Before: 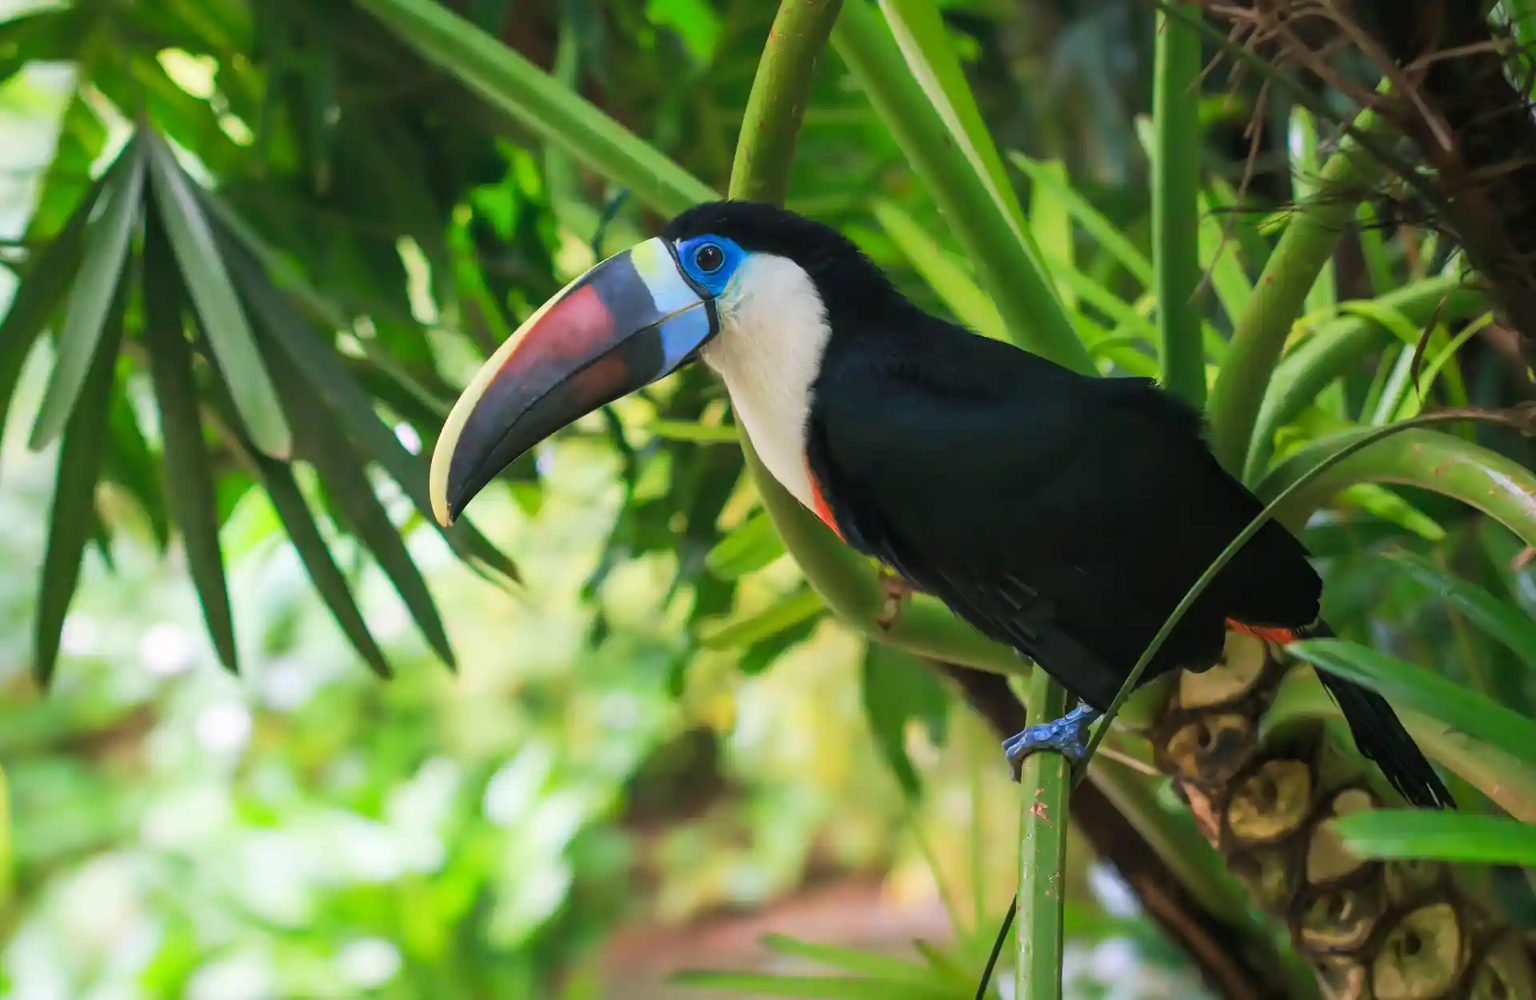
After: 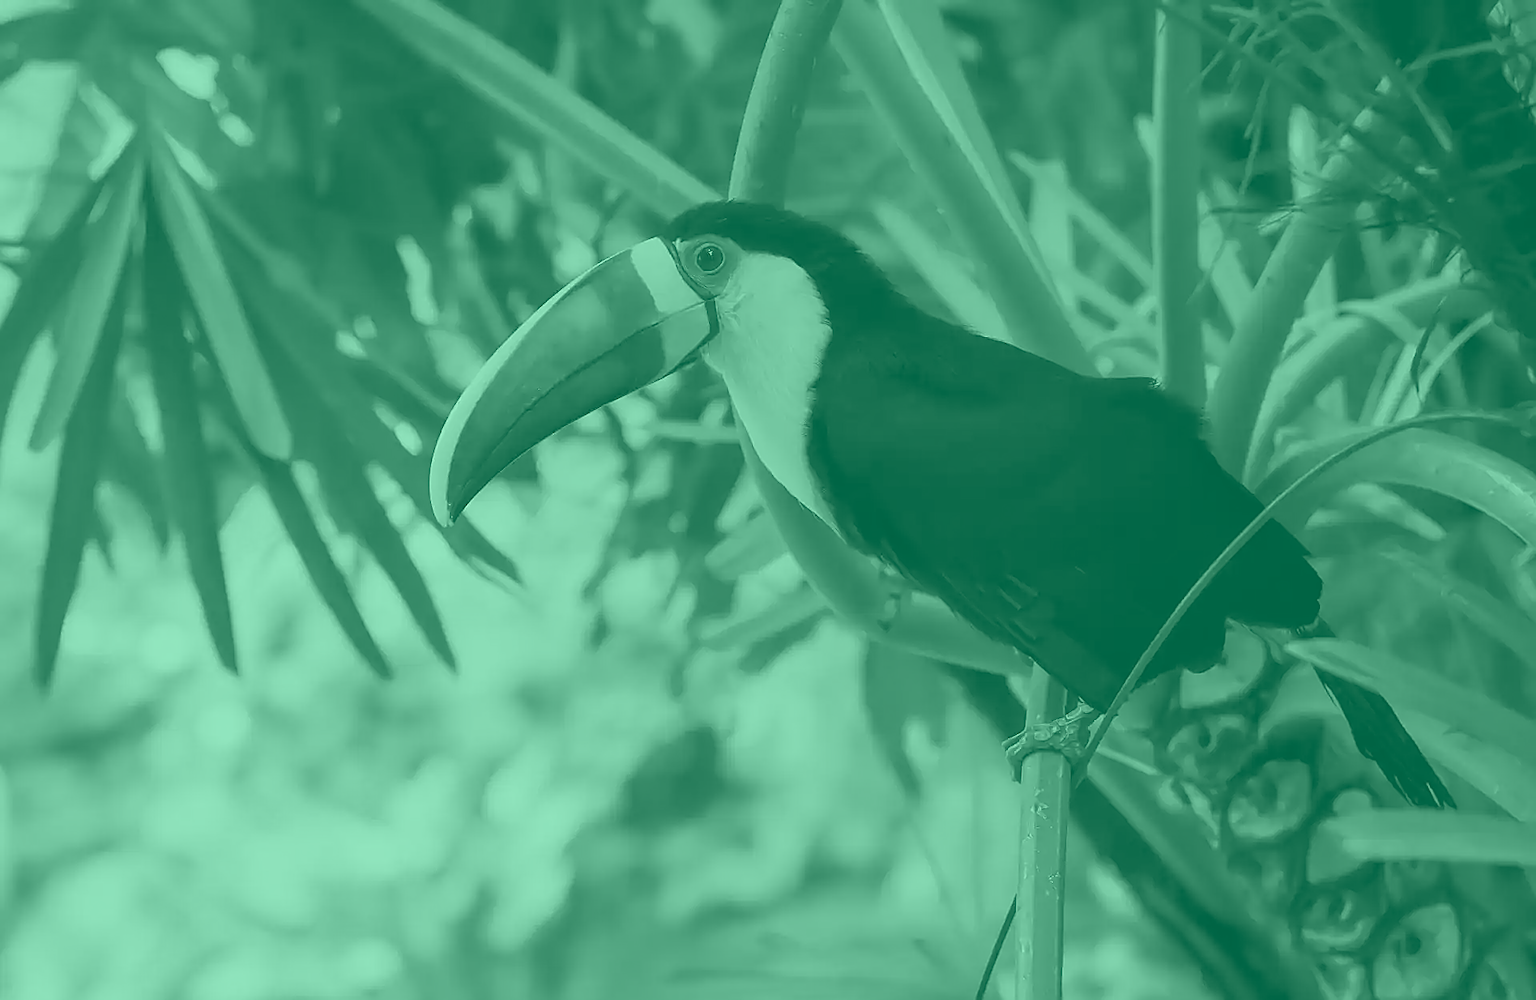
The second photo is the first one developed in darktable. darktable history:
color balance: mode lift, gamma, gain (sRGB)
sharpen: radius 1.4, amount 1.25, threshold 0.7
colorize: hue 147.6°, saturation 65%, lightness 21.64%
